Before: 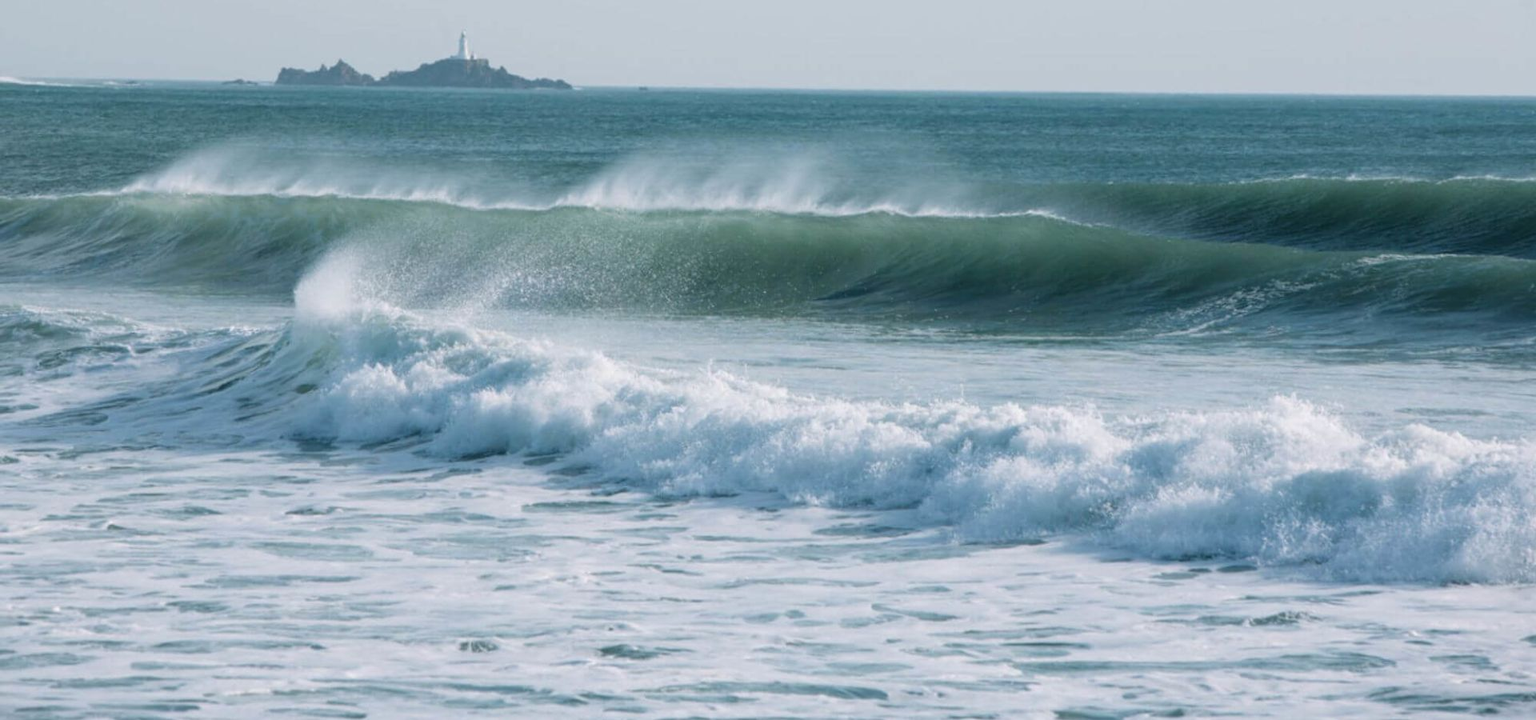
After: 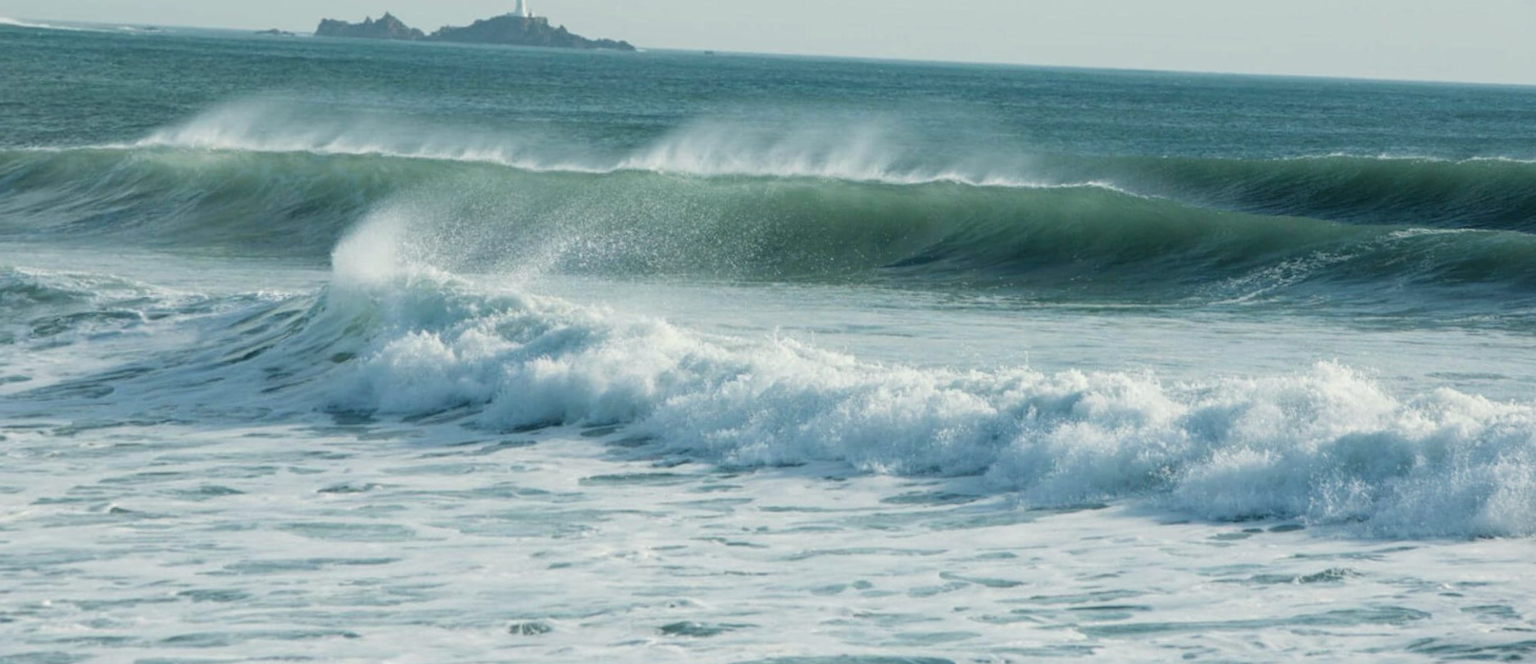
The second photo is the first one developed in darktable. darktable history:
rotate and perspective: rotation -0.013°, lens shift (vertical) -0.027, lens shift (horizontal) 0.178, crop left 0.016, crop right 0.989, crop top 0.082, crop bottom 0.918
color correction: highlights a* -4.28, highlights b* 6.53
